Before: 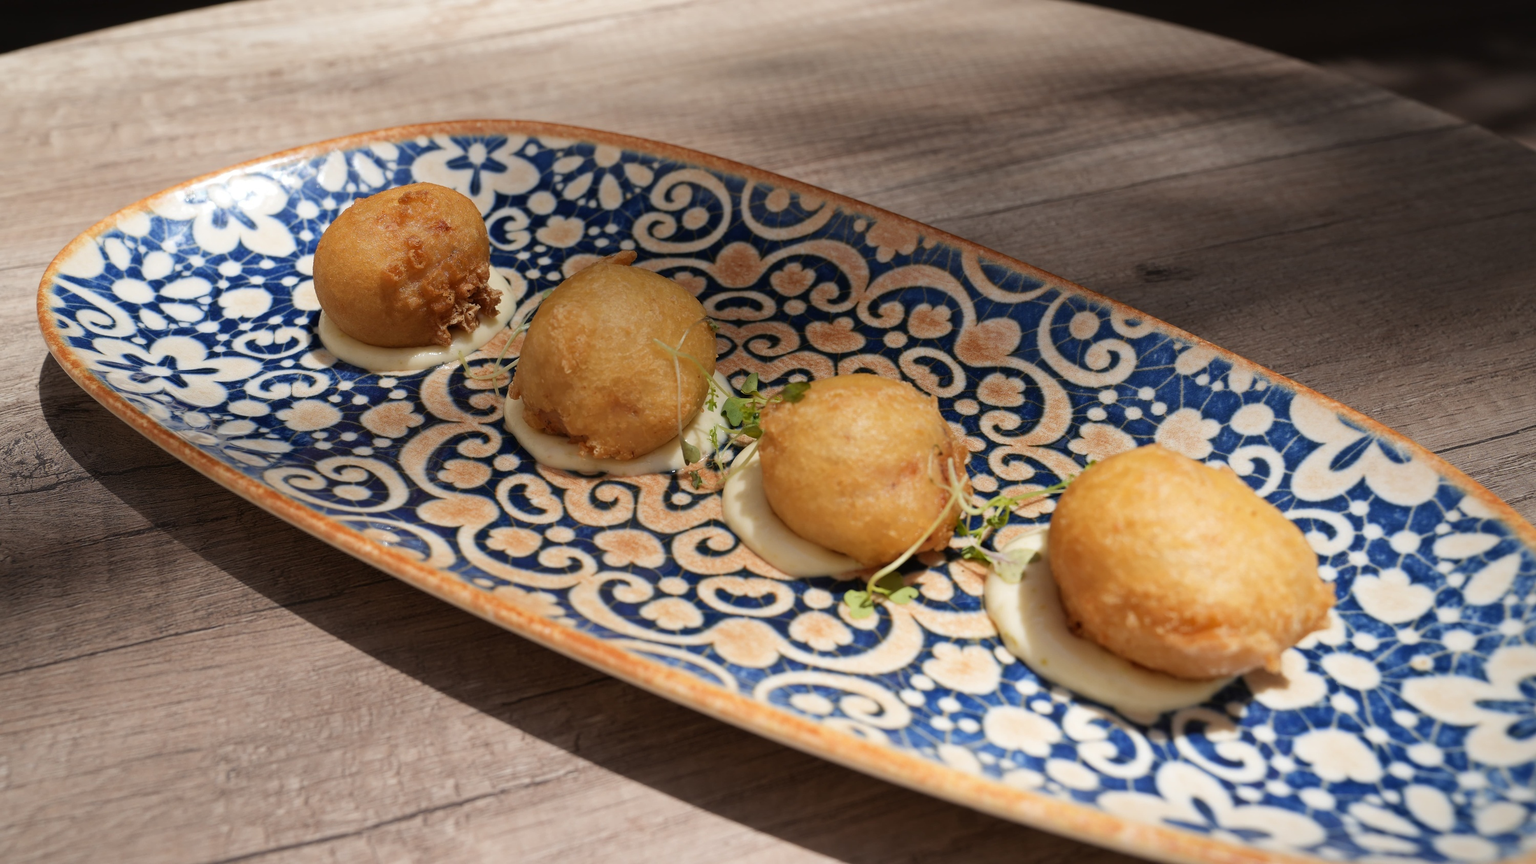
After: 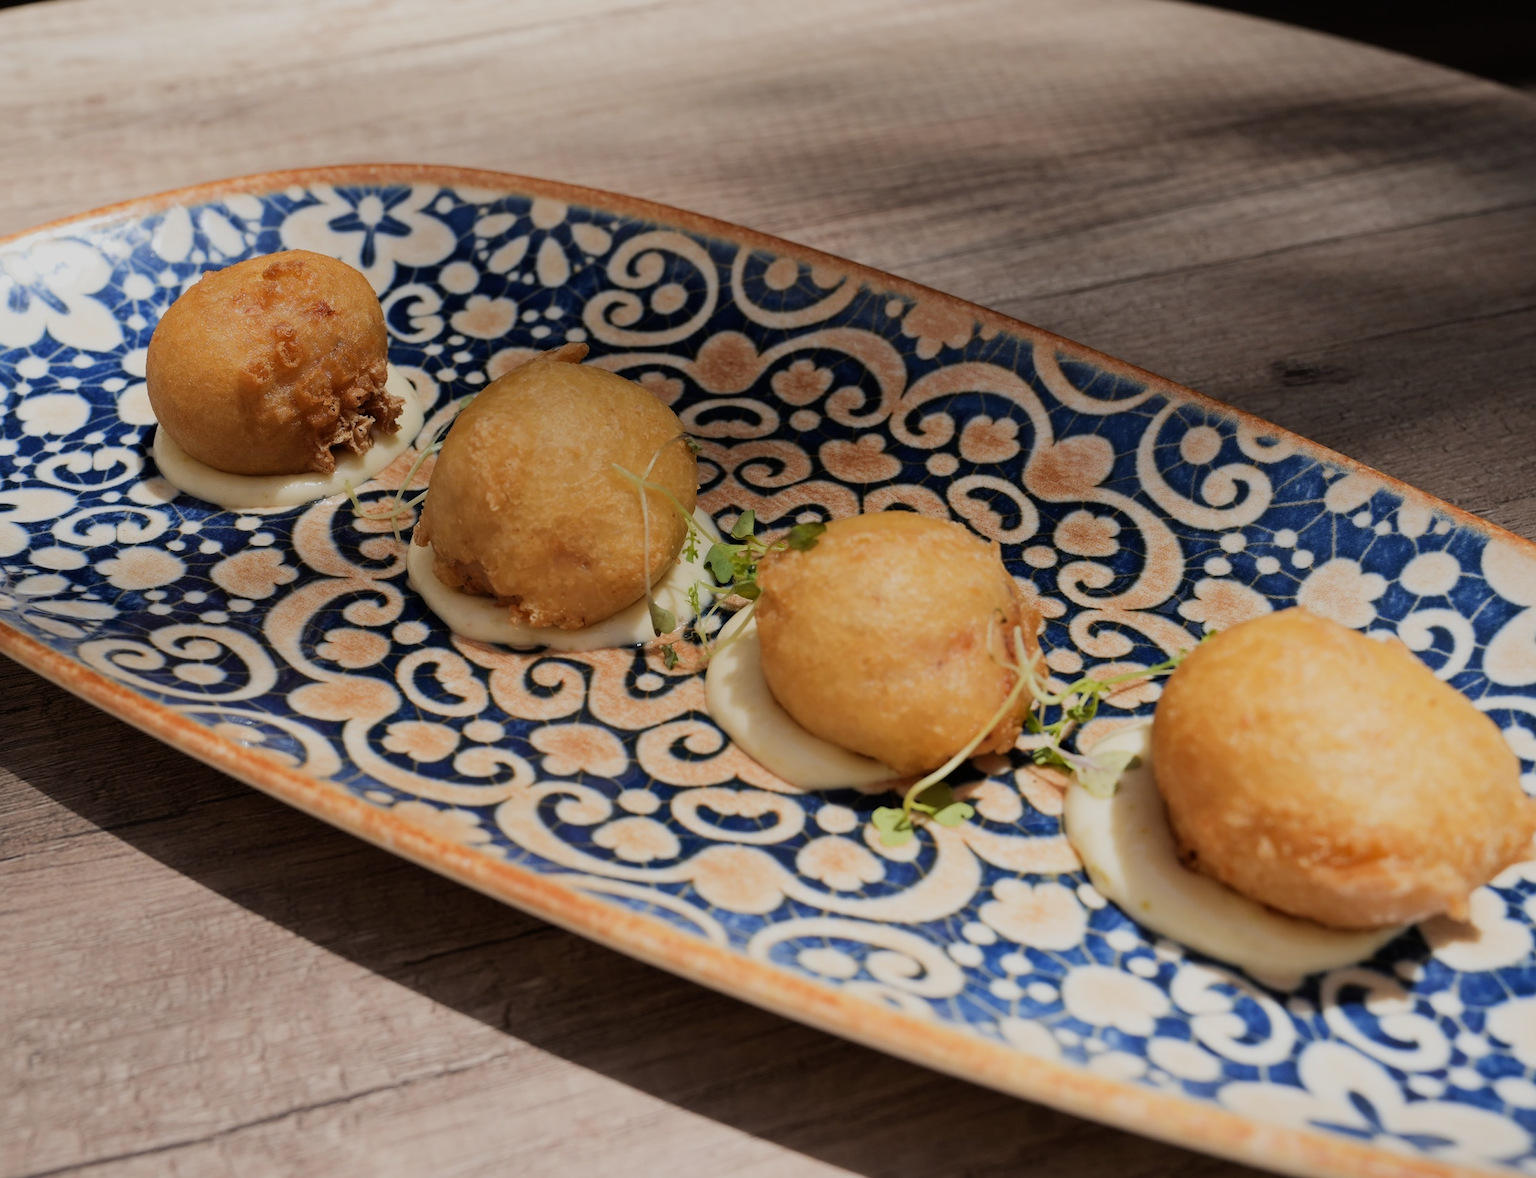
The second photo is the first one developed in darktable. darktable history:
filmic rgb: black relative exposure -7.65 EV, white relative exposure 4.56 EV, hardness 3.61, contrast 1.055, iterations of high-quality reconstruction 0, contrast in shadows safe
crop: left 13.465%, top 0%, right 13.38%
